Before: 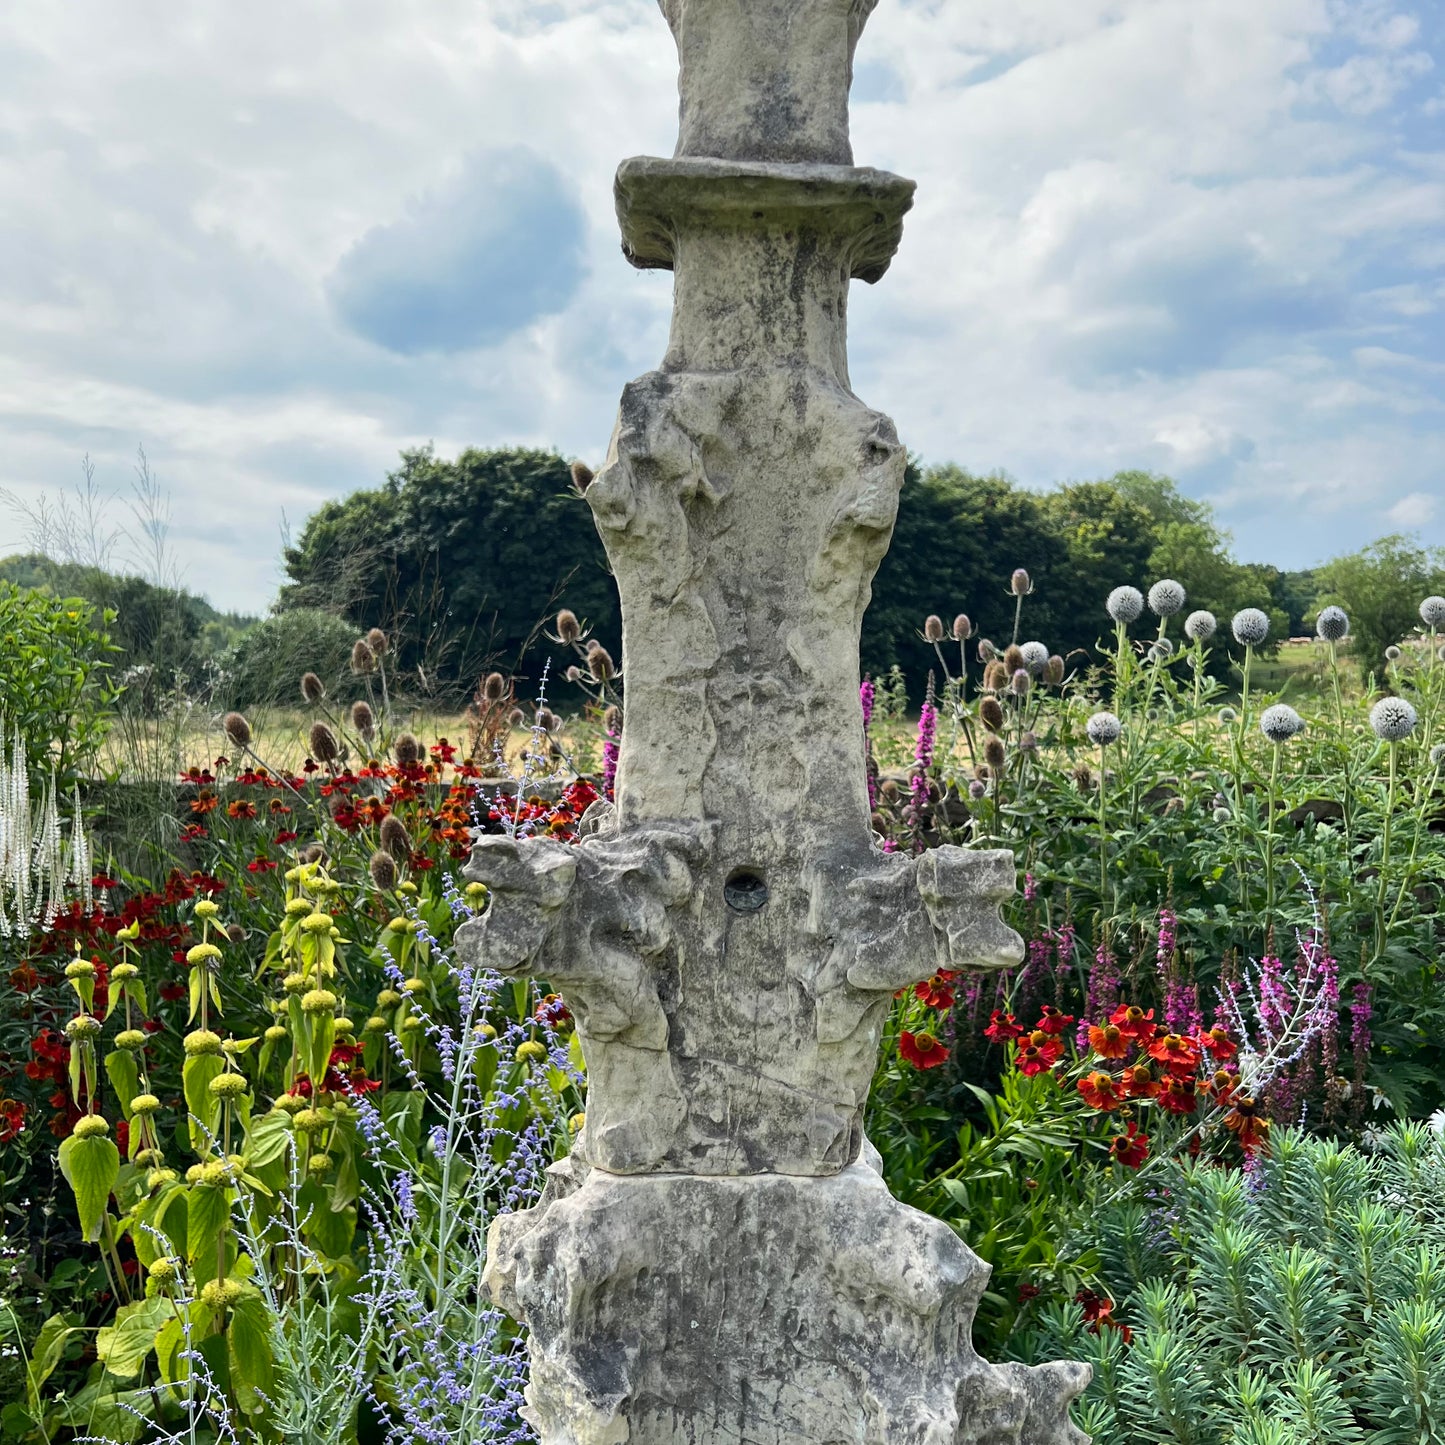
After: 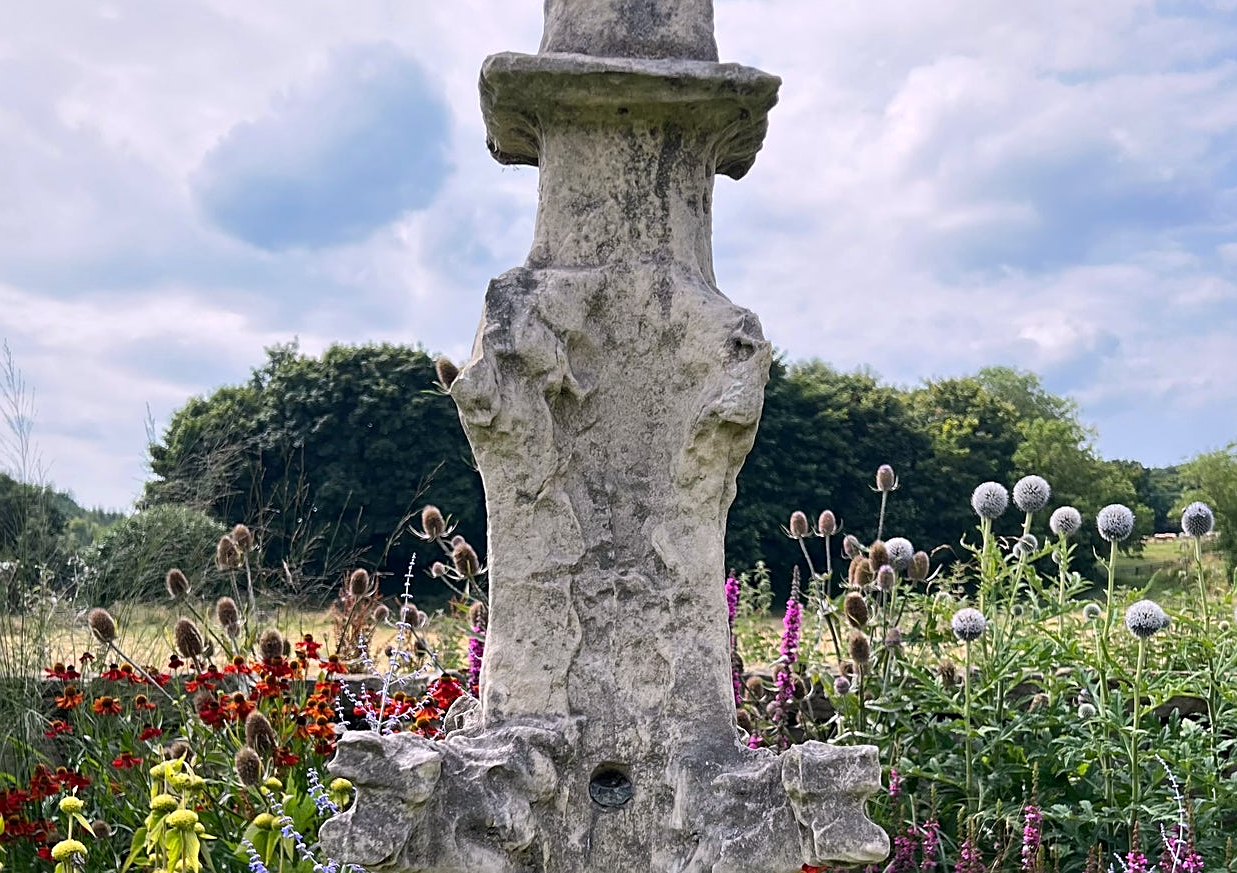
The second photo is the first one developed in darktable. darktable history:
sharpen: on, module defaults
white balance: red 1.05, blue 1.072
crop and rotate: left 9.345%, top 7.22%, right 4.982%, bottom 32.331%
